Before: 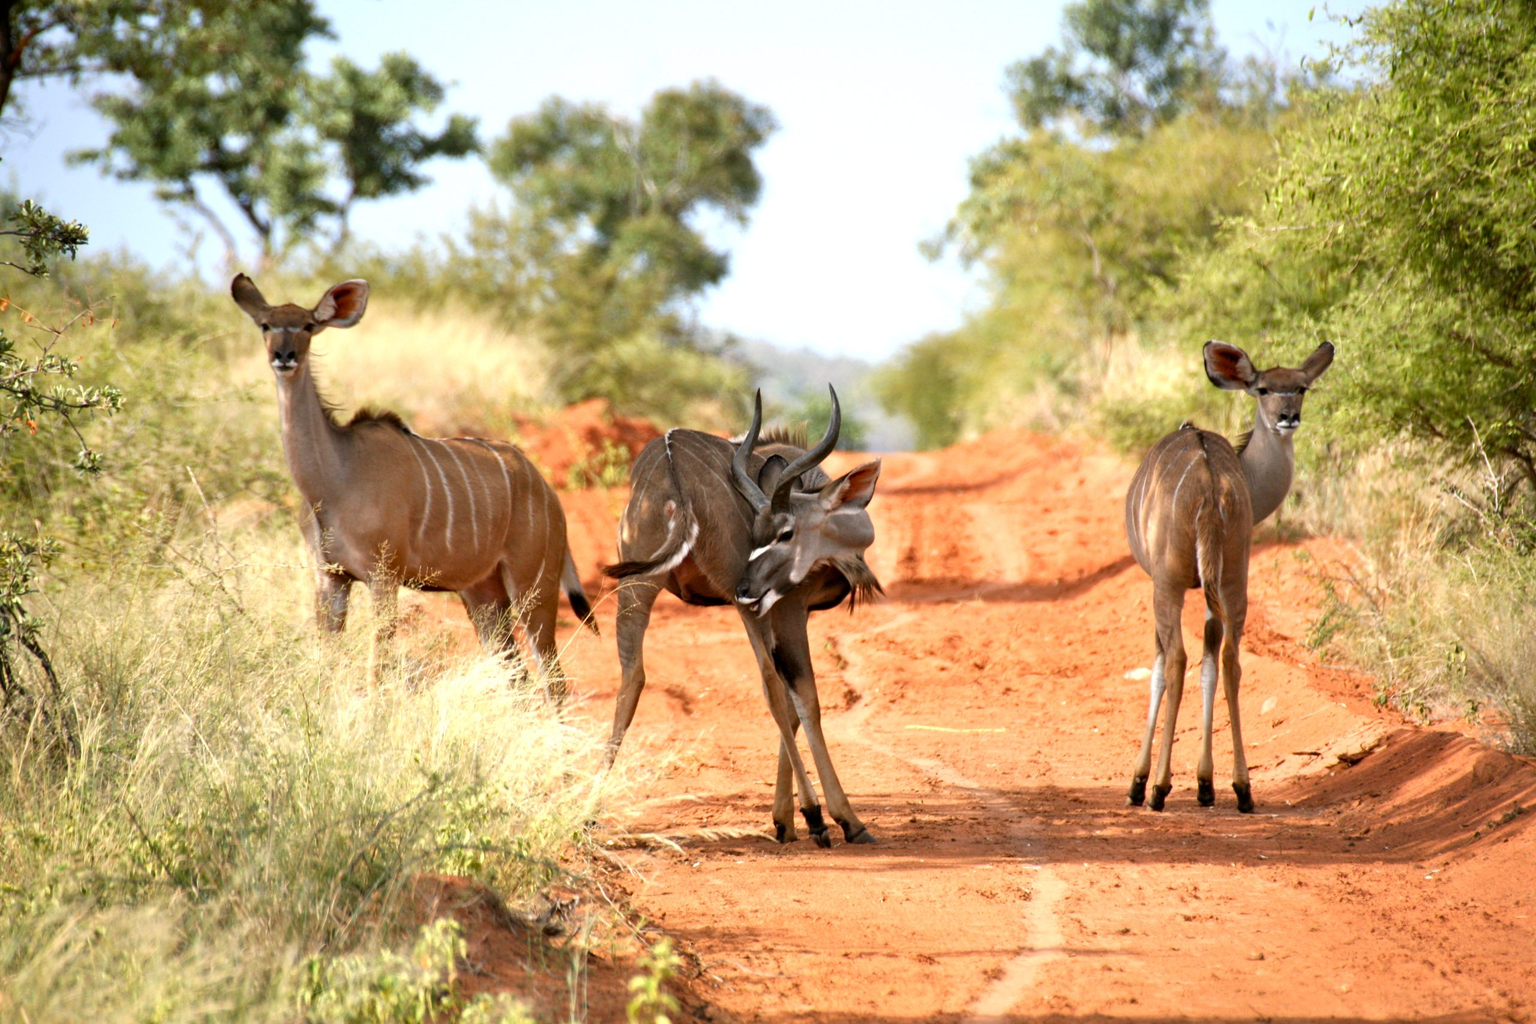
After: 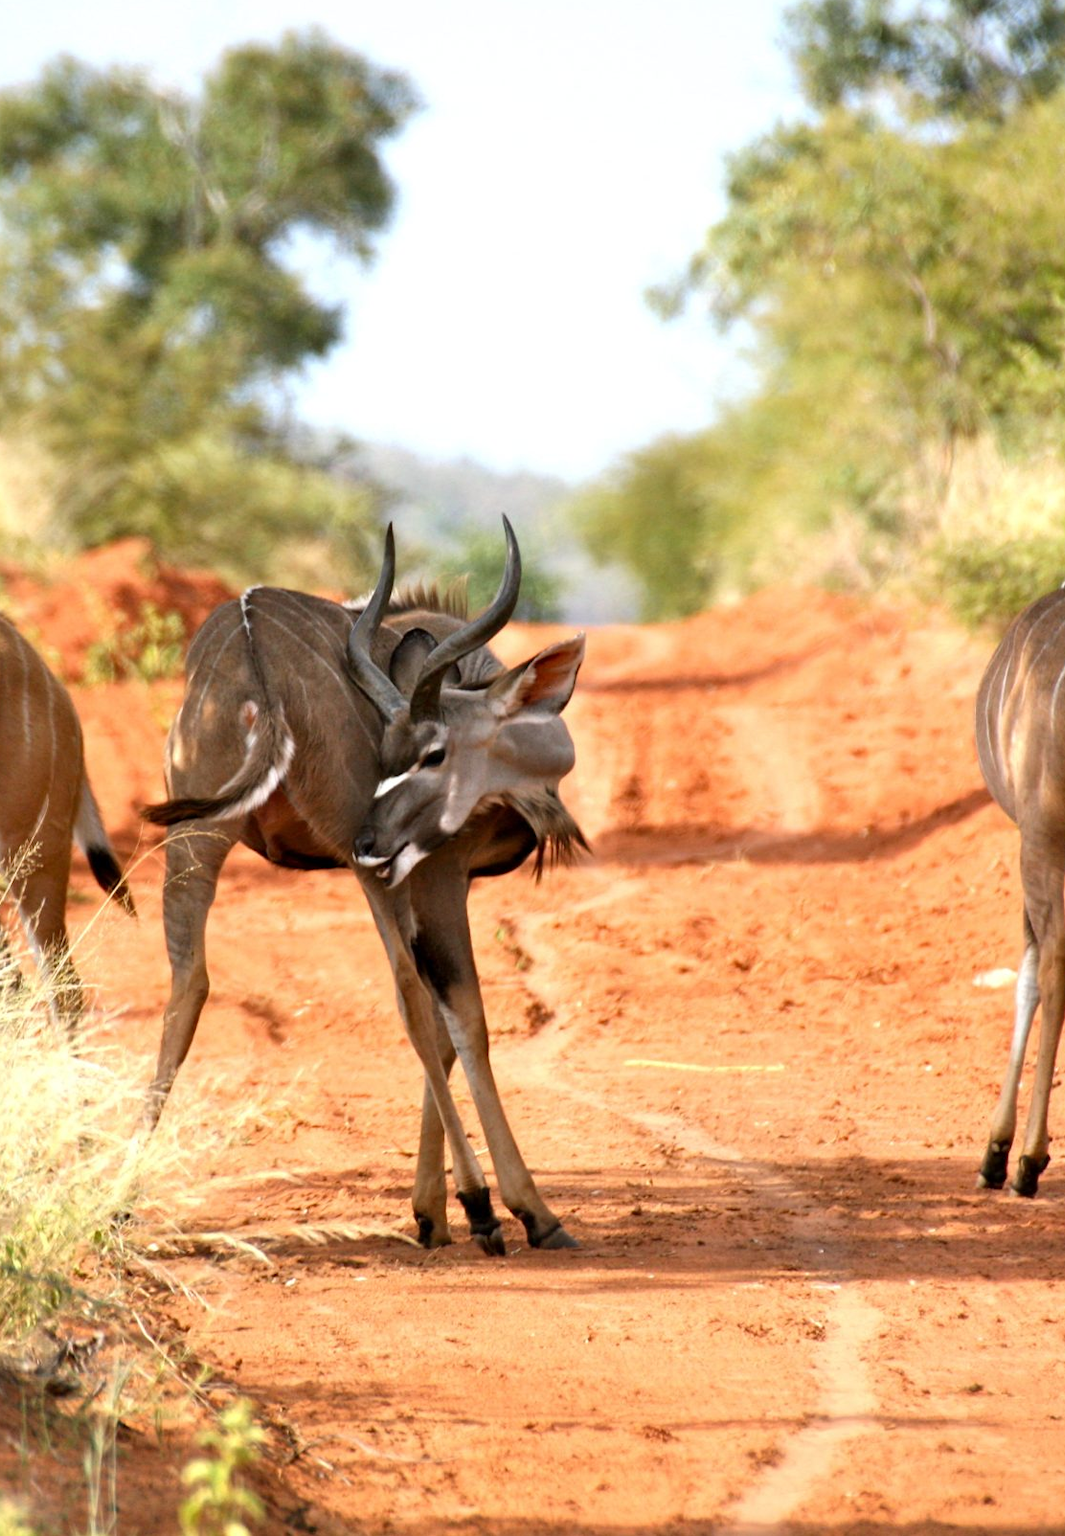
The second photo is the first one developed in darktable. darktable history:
crop: left 33.505%, top 5.984%, right 23.003%
